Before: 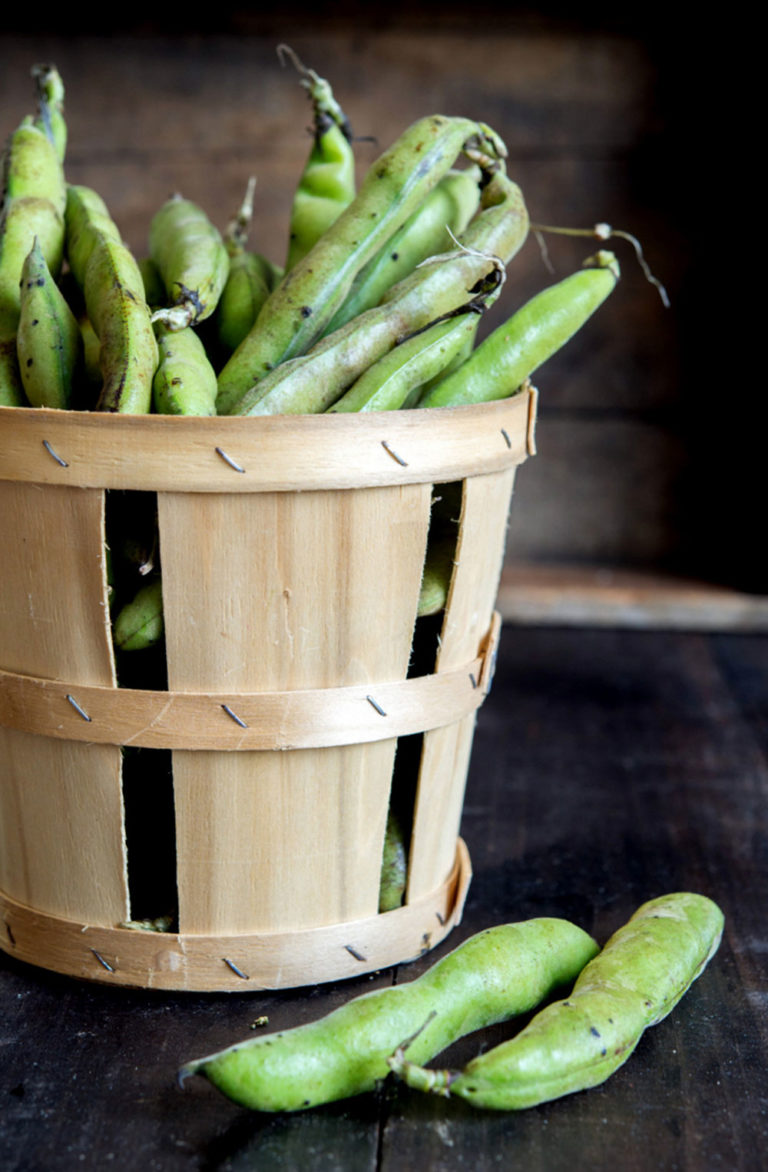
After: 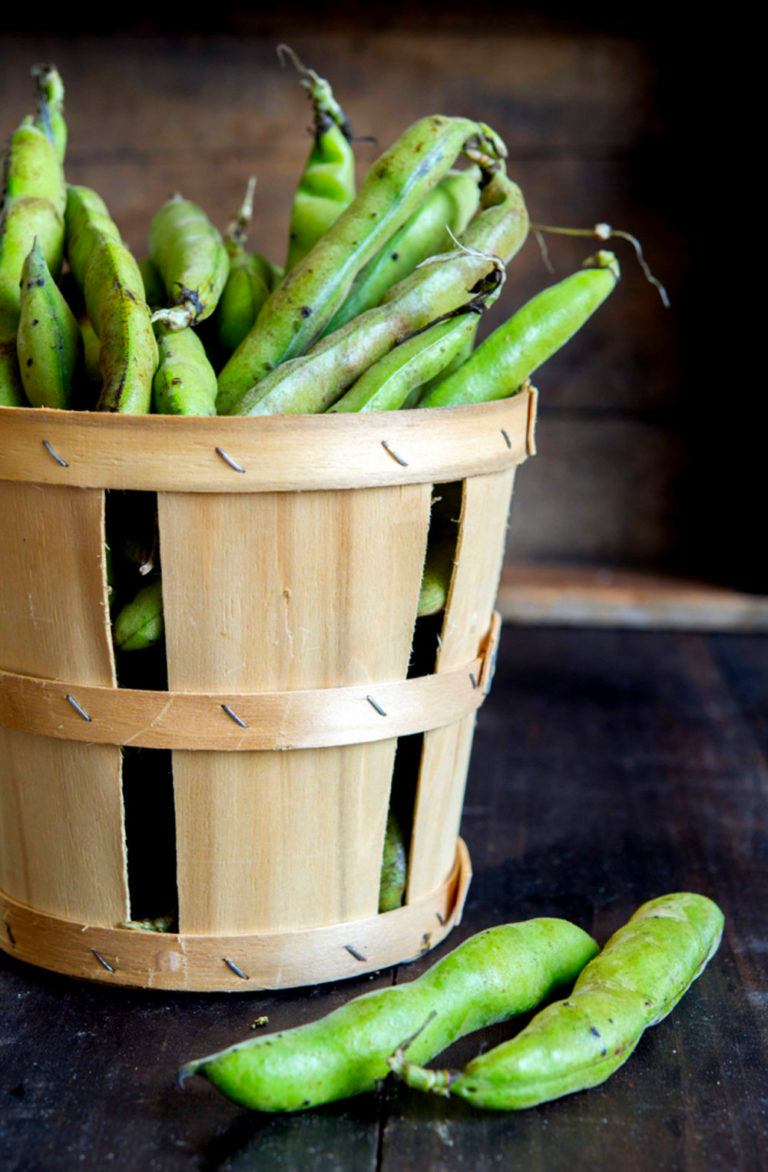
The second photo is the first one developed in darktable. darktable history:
color correction: highlights b* 0.006, saturation 1.34
tone curve: curves: ch0 [(0, 0) (0.003, 0.003) (0.011, 0.011) (0.025, 0.025) (0.044, 0.044) (0.069, 0.068) (0.1, 0.098) (0.136, 0.134) (0.177, 0.175) (0.224, 0.221) (0.277, 0.273) (0.335, 0.331) (0.399, 0.394) (0.468, 0.462) (0.543, 0.543) (0.623, 0.623) (0.709, 0.709) (0.801, 0.801) (0.898, 0.898) (1, 1)], color space Lab, independent channels, preserve colors none
